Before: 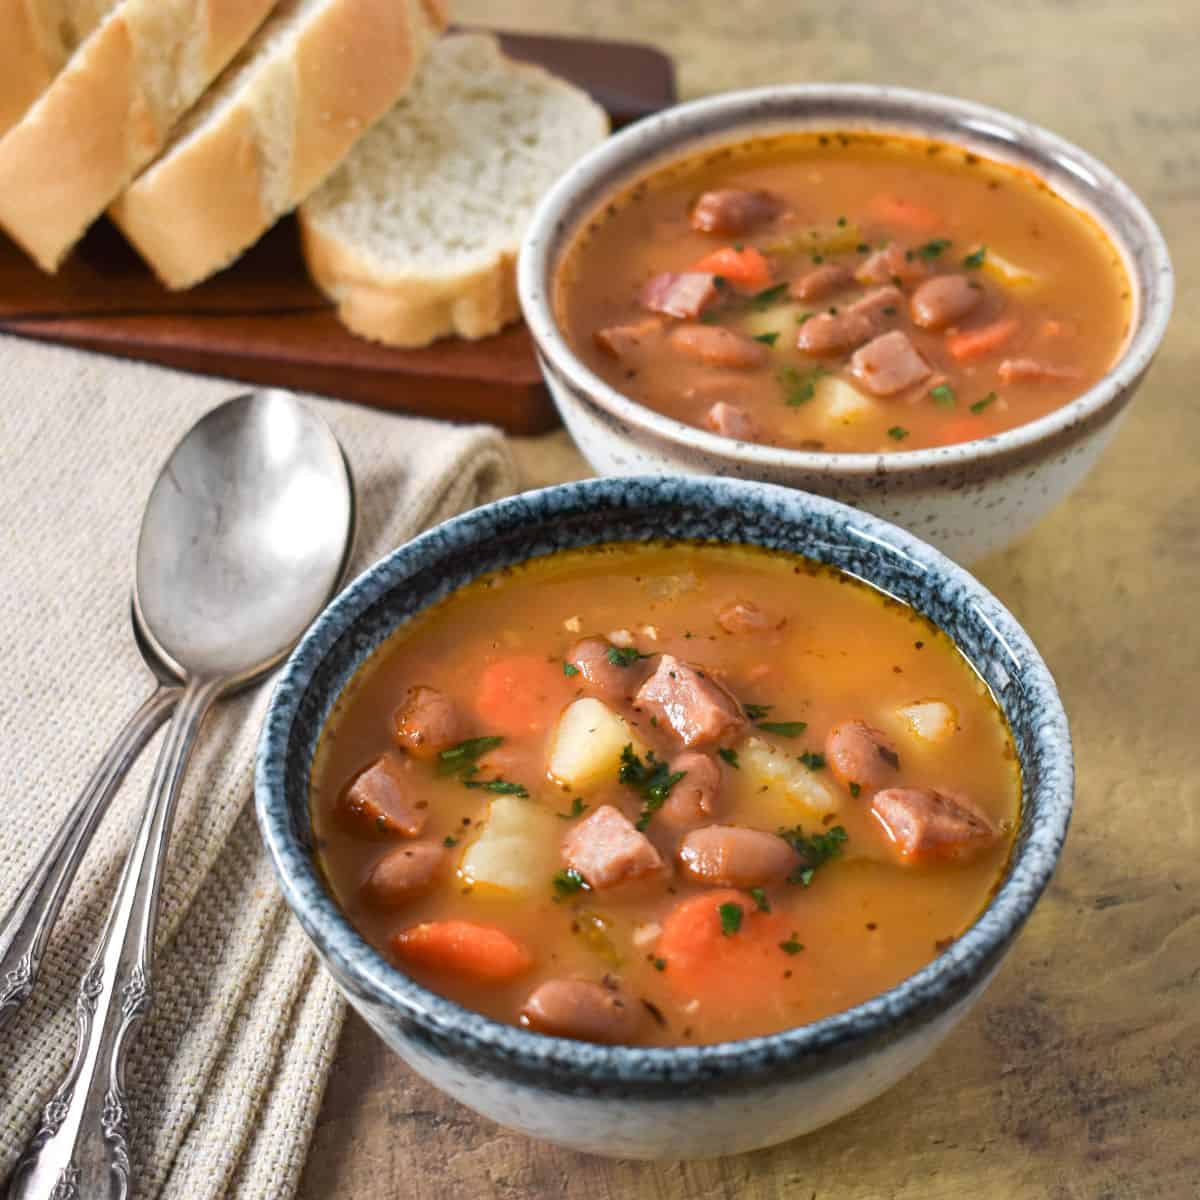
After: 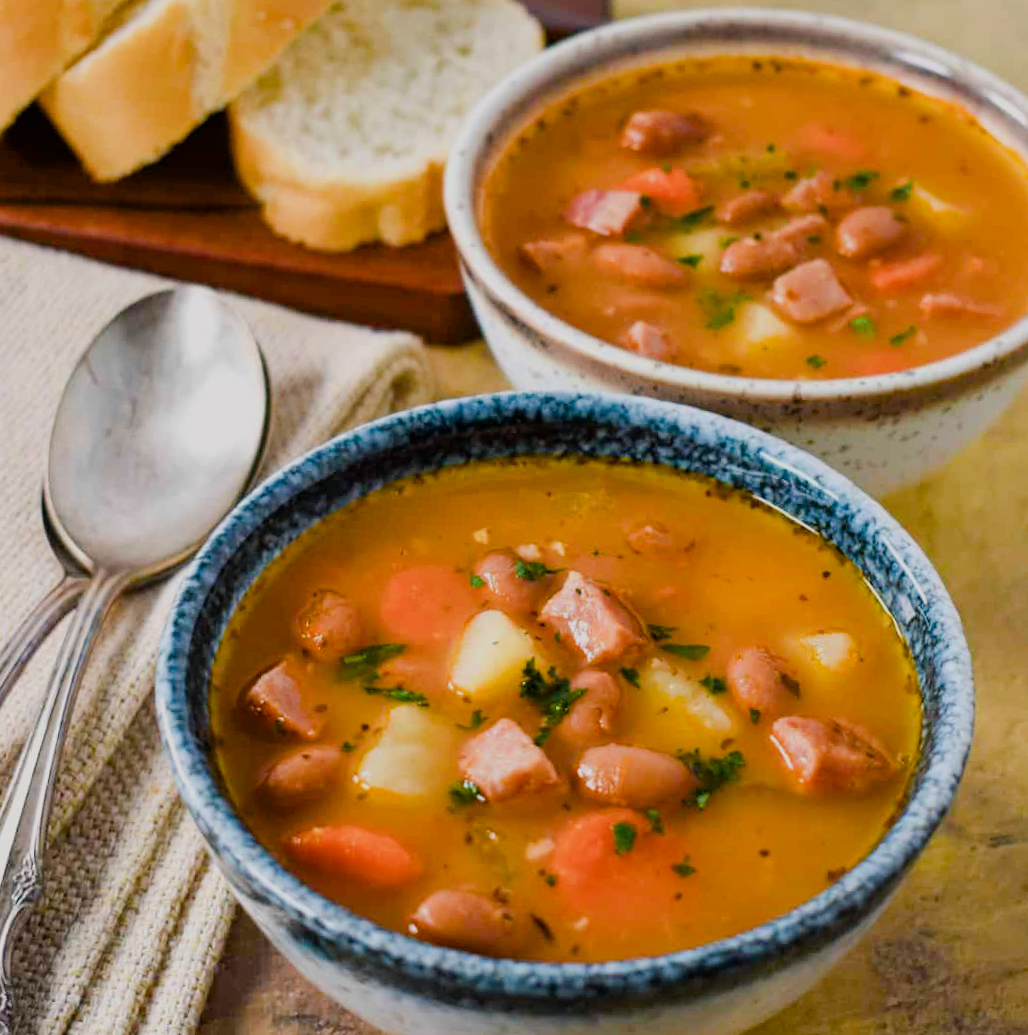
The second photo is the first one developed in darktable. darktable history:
filmic rgb: black relative exposure -7.65 EV, white relative exposure 4.56 EV, hardness 3.61
color balance rgb: shadows lift › chroma 1.042%, shadows lift › hue 217.49°, highlights gain › chroma 0.219%, highlights gain › hue 331.92°, perceptual saturation grading › global saturation 20%, perceptual saturation grading › highlights -25.865%, perceptual saturation grading › shadows 25.401%, perceptual brilliance grading › global brilliance 3.023%, global vibrance 42.14%
crop and rotate: angle -2.95°, left 5.379%, top 5.164%, right 4.599%, bottom 4.263%
